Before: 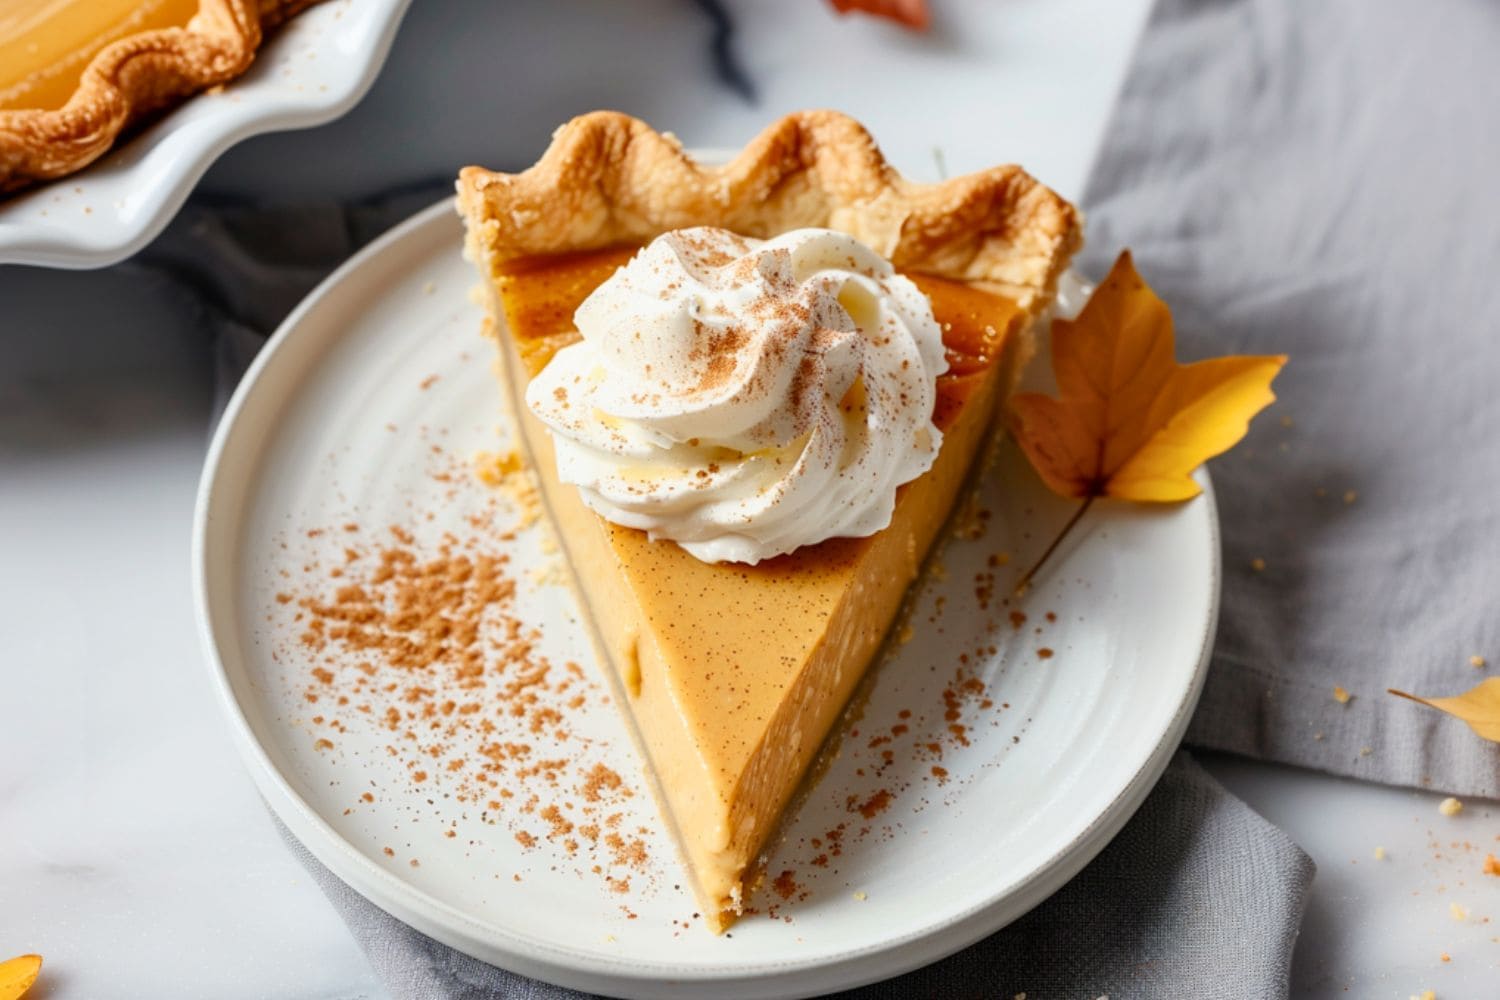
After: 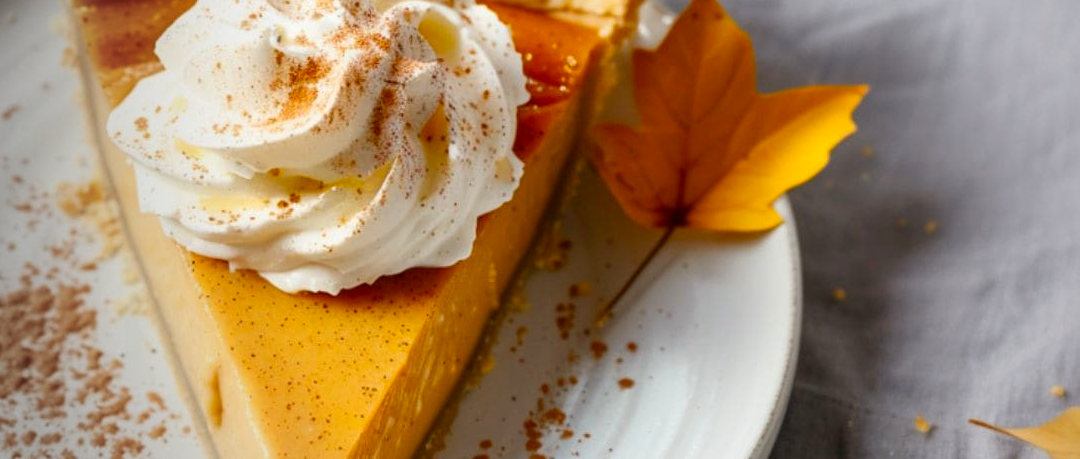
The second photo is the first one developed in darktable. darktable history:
vignetting: fall-off start 73.57%, center (0.22, -0.235)
color balance: output saturation 120%
crop and rotate: left 27.938%, top 27.046%, bottom 27.046%
